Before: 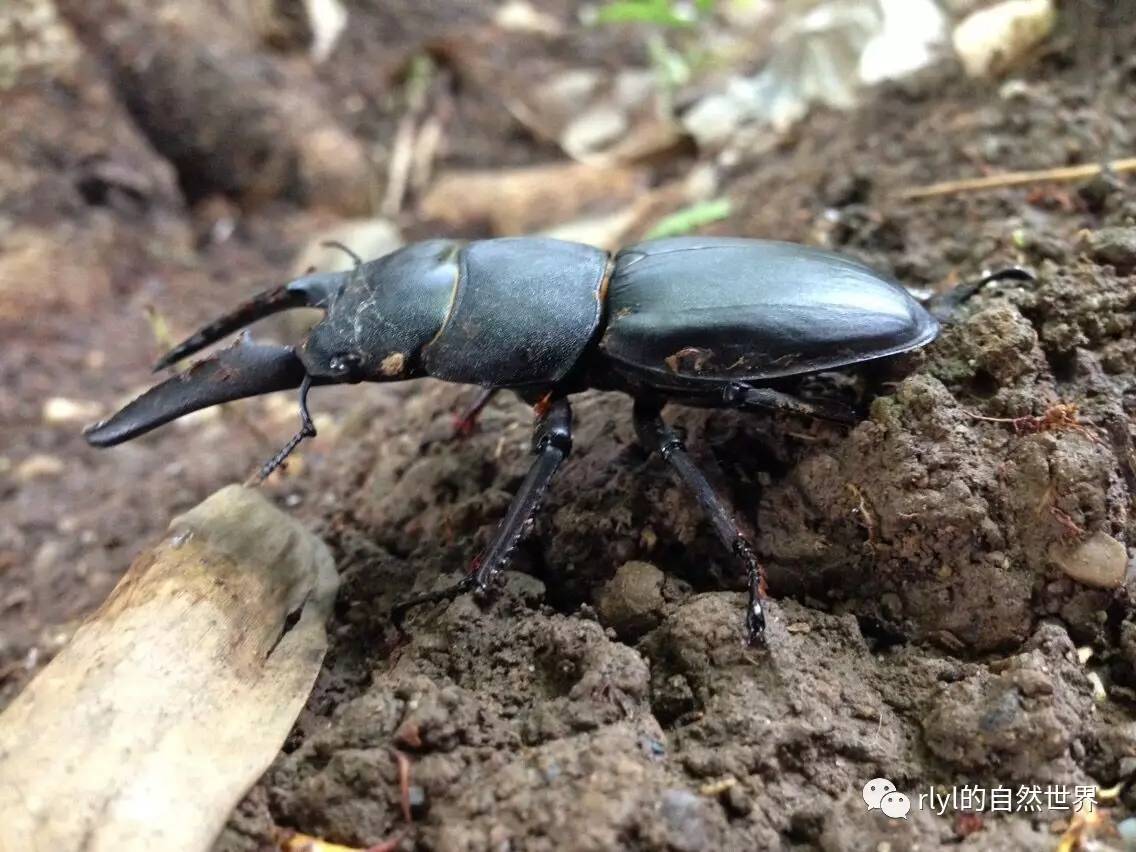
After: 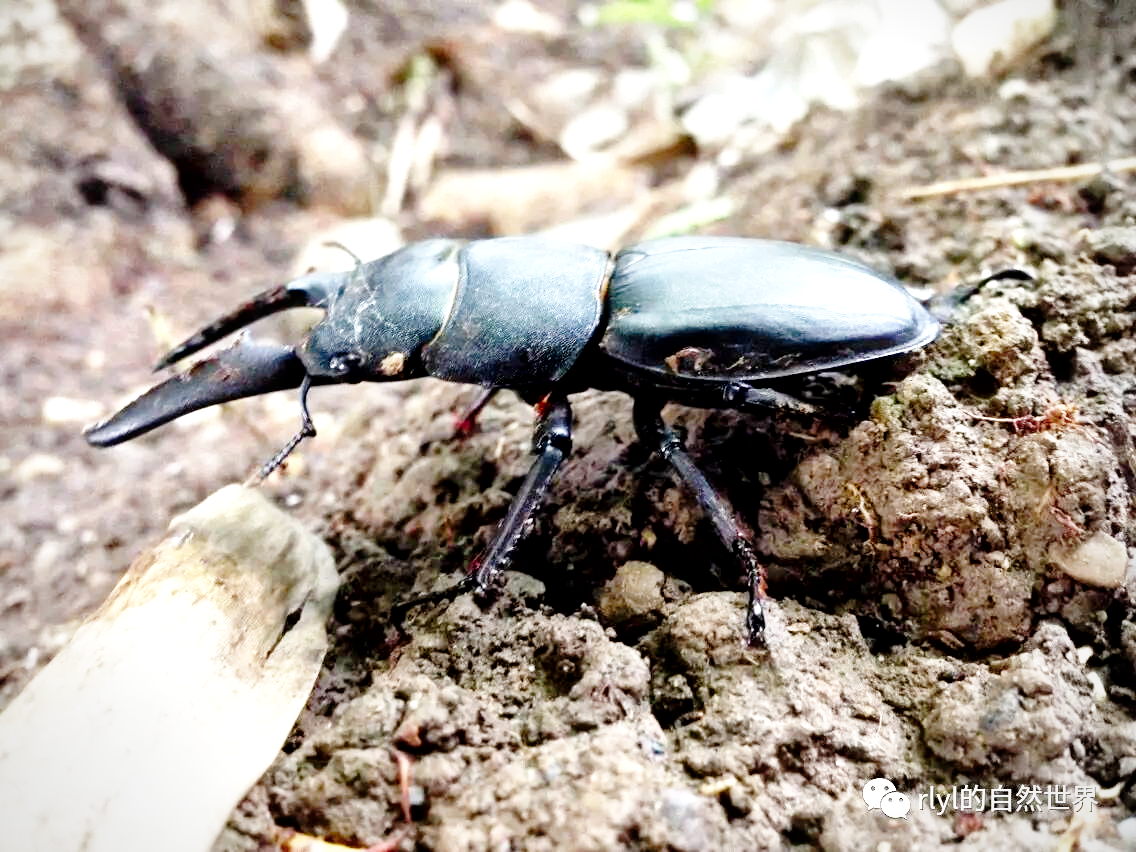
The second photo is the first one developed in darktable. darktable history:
base curve: curves: ch0 [(0, 0) (0.012, 0.01) (0.073, 0.168) (0.31, 0.711) (0.645, 0.957) (1, 1)], preserve colors none
local contrast: mode bilateral grid, contrast 20, coarseness 50, detail 143%, midtone range 0.2
tone curve: curves: ch0 [(0.003, 0) (0.066, 0.031) (0.163, 0.112) (0.264, 0.238) (0.395, 0.421) (0.517, 0.56) (0.684, 0.734) (0.791, 0.814) (1, 1)]; ch1 [(0, 0) (0.164, 0.115) (0.337, 0.332) (0.39, 0.398) (0.464, 0.461) (0.501, 0.5) (0.507, 0.5) (0.534, 0.532) (0.577, 0.59) (0.652, 0.681) (0.733, 0.749) (0.811, 0.796) (1, 1)]; ch2 [(0, 0) (0.337, 0.382) (0.464, 0.476) (0.501, 0.502) (0.527, 0.54) (0.551, 0.565) (0.6, 0.59) (0.687, 0.675) (1, 1)], preserve colors none
vignetting: brightness -0.287, center (-0.033, -0.037)
